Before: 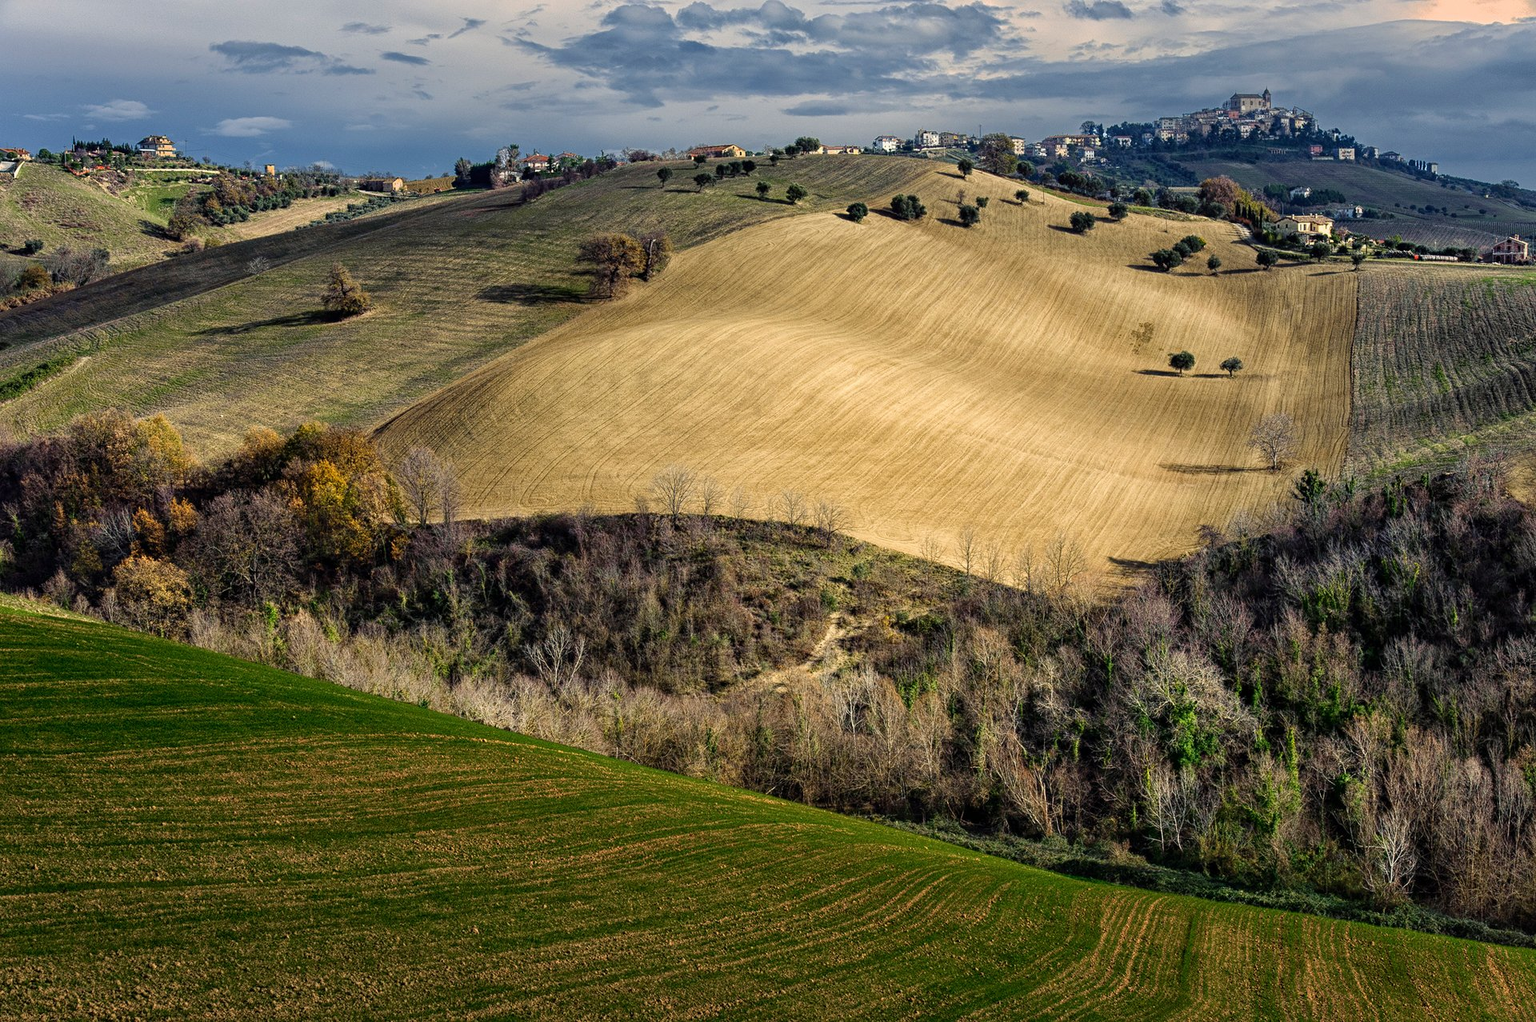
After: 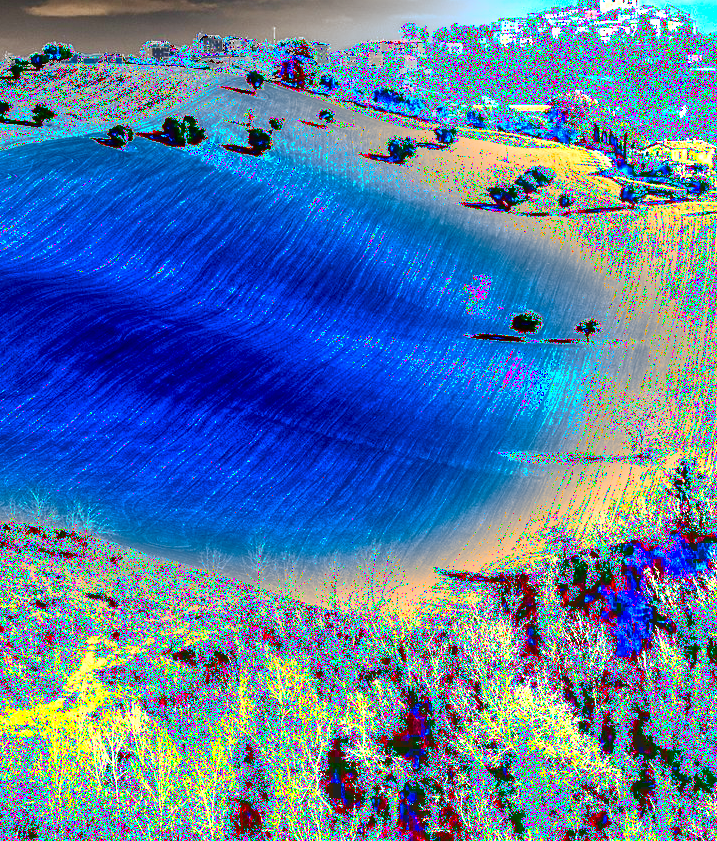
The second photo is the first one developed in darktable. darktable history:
crop and rotate: left 49.57%, top 10.095%, right 13.073%, bottom 24.054%
color zones: curves: ch1 [(0, 0.455) (0.063, 0.455) (0.286, 0.495) (0.429, 0.5) (0.571, 0.5) (0.714, 0.5) (0.857, 0.5) (1, 0.455)]; ch2 [(0, 0.532) (0.063, 0.521) (0.233, 0.447) (0.429, 0.489) (0.571, 0.5) (0.714, 0.5) (0.857, 0.5) (1, 0.532)]
shadows and highlights: soften with gaussian
exposure: black level correction 0.1, exposure 2.97 EV, compensate highlight preservation false
local contrast: detail 109%
tone equalizer: -8 EV -1.09 EV, -7 EV -0.982 EV, -6 EV -0.855 EV, -5 EV -0.567 EV, -3 EV 0.581 EV, -2 EV 0.878 EV, -1 EV 0.996 EV, +0 EV 1.06 EV, edges refinement/feathering 500, mask exposure compensation -1.57 EV, preserve details no
tone curve: curves: ch0 [(0, 0.012) (0.144, 0.137) (0.326, 0.386) (0.489, 0.573) (0.656, 0.763) (0.849, 0.902) (1, 0.974)]; ch1 [(0, 0) (0.366, 0.367) (0.475, 0.453) (0.494, 0.493) (0.504, 0.497) (0.544, 0.579) (0.562, 0.619) (0.622, 0.694) (1, 1)]; ch2 [(0, 0) (0.333, 0.346) (0.375, 0.375) (0.424, 0.43) (0.476, 0.492) (0.502, 0.503) (0.533, 0.541) (0.572, 0.615) (0.605, 0.656) (0.641, 0.709) (1, 1)], color space Lab, independent channels, preserve colors none
